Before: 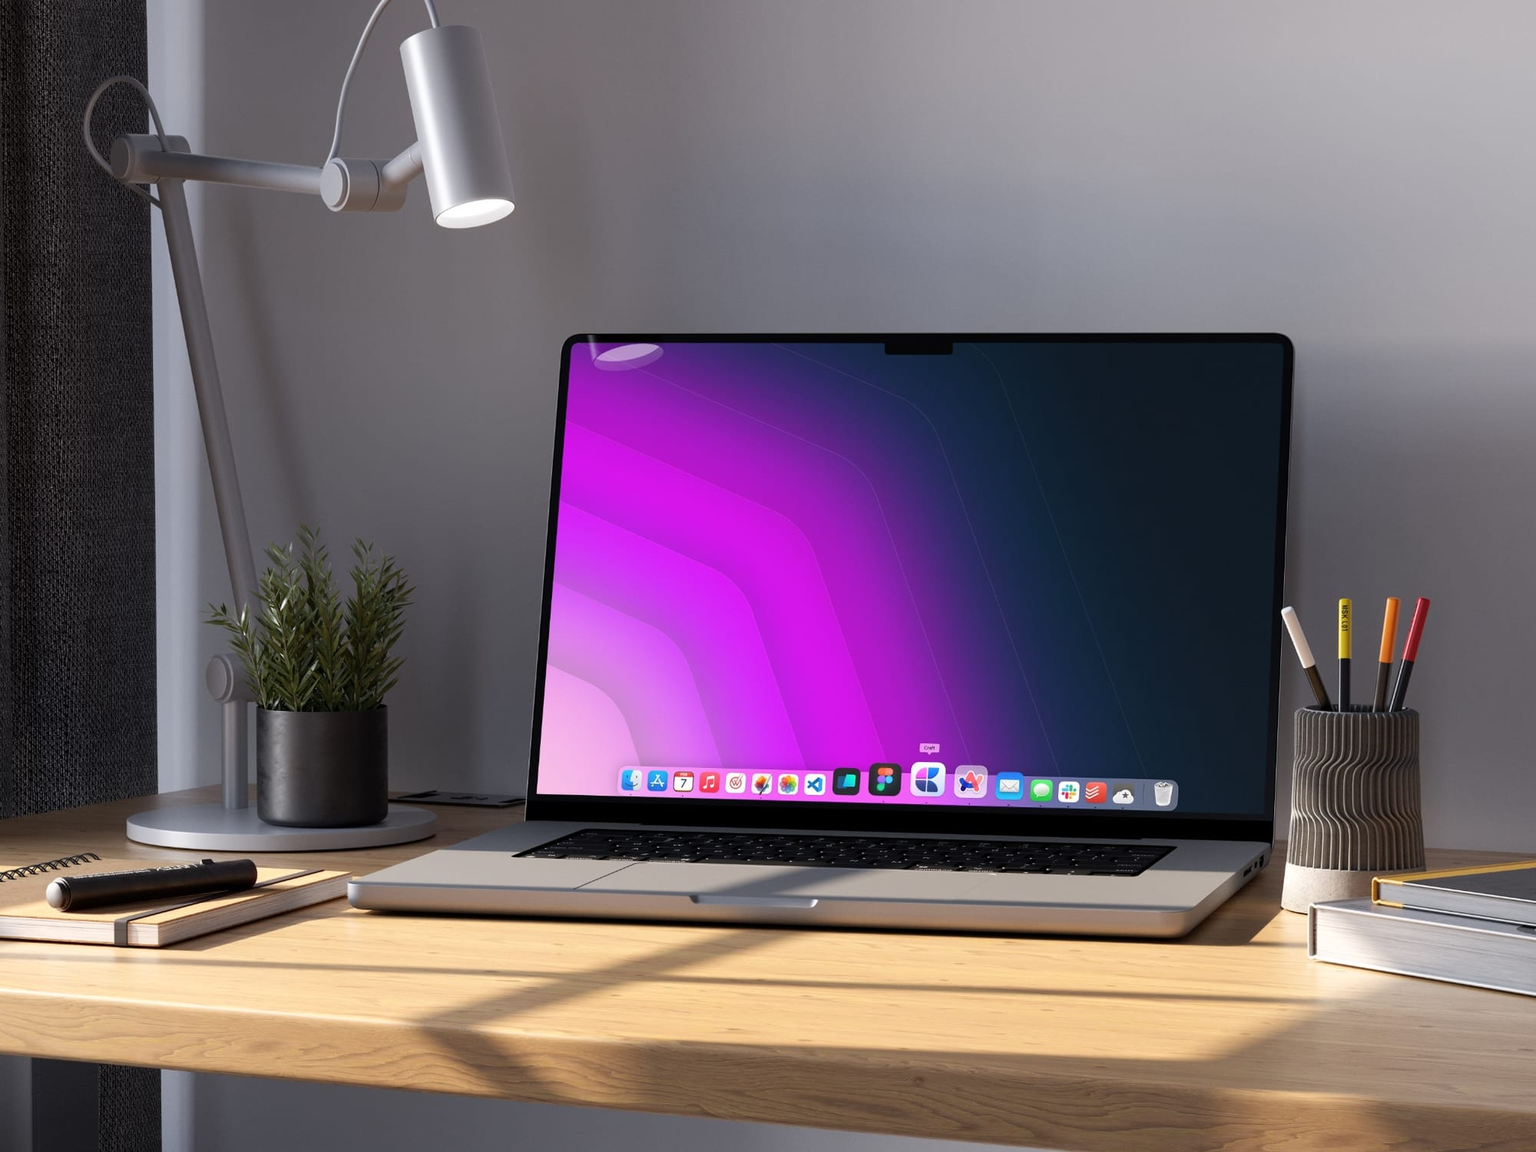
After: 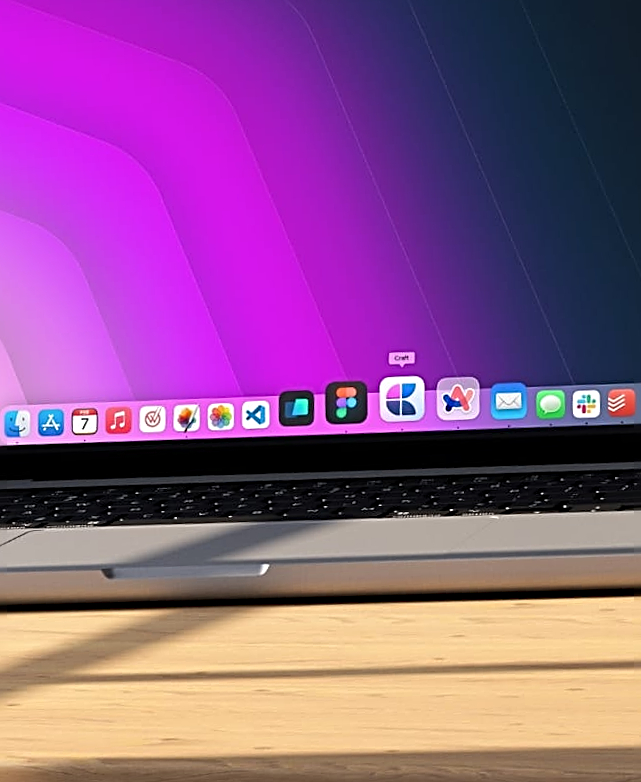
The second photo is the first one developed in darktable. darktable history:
crop: left 40.878%, top 39.176%, right 25.993%, bottom 3.081%
rotate and perspective: rotation -3.52°, crop left 0.036, crop right 0.964, crop top 0.081, crop bottom 0.919
sharpen: radius 2.676, amount 0.669
